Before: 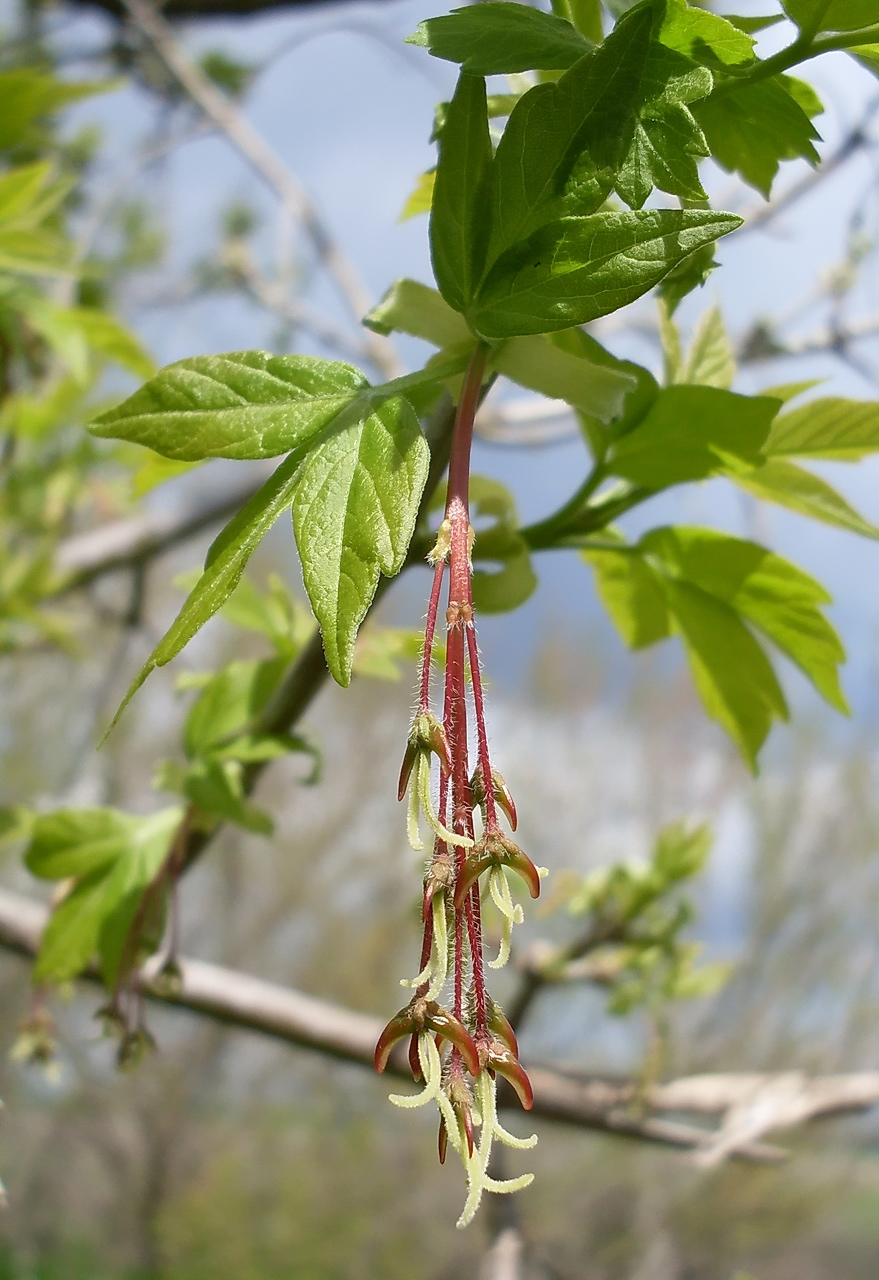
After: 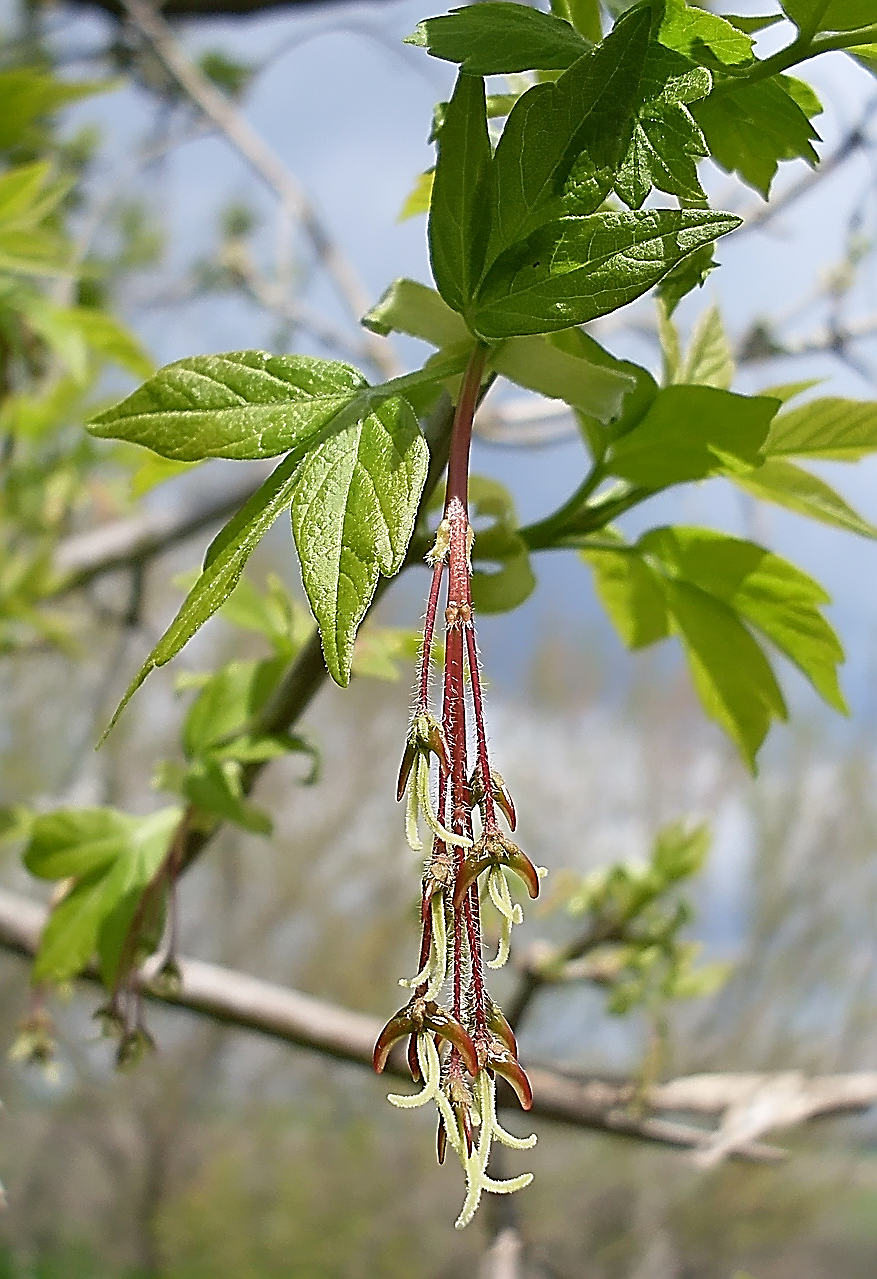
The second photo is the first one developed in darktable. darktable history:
crop: left 0.152%
sharpen: amount 1.983
